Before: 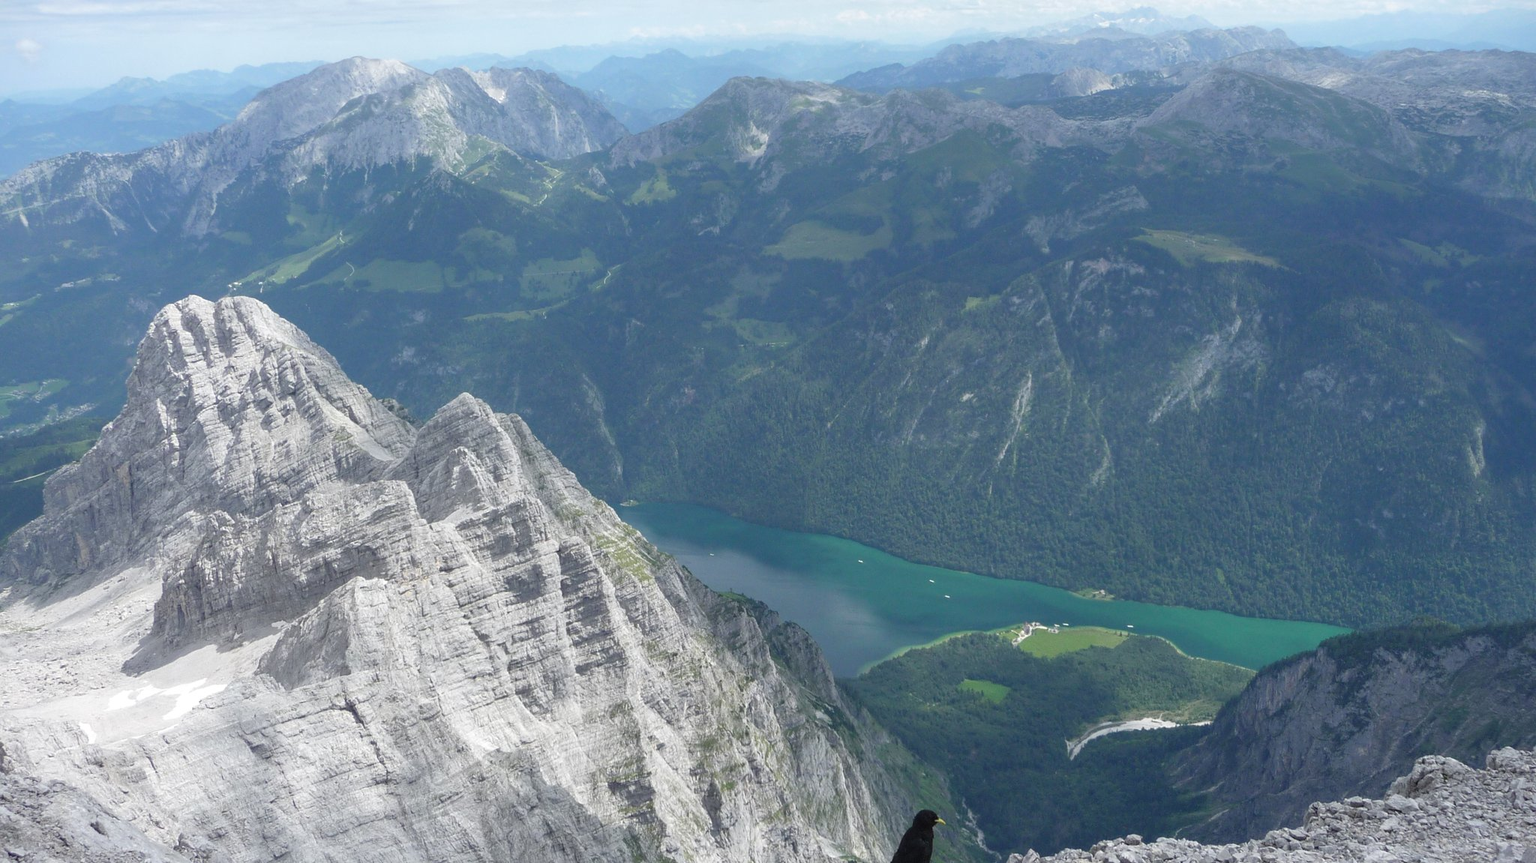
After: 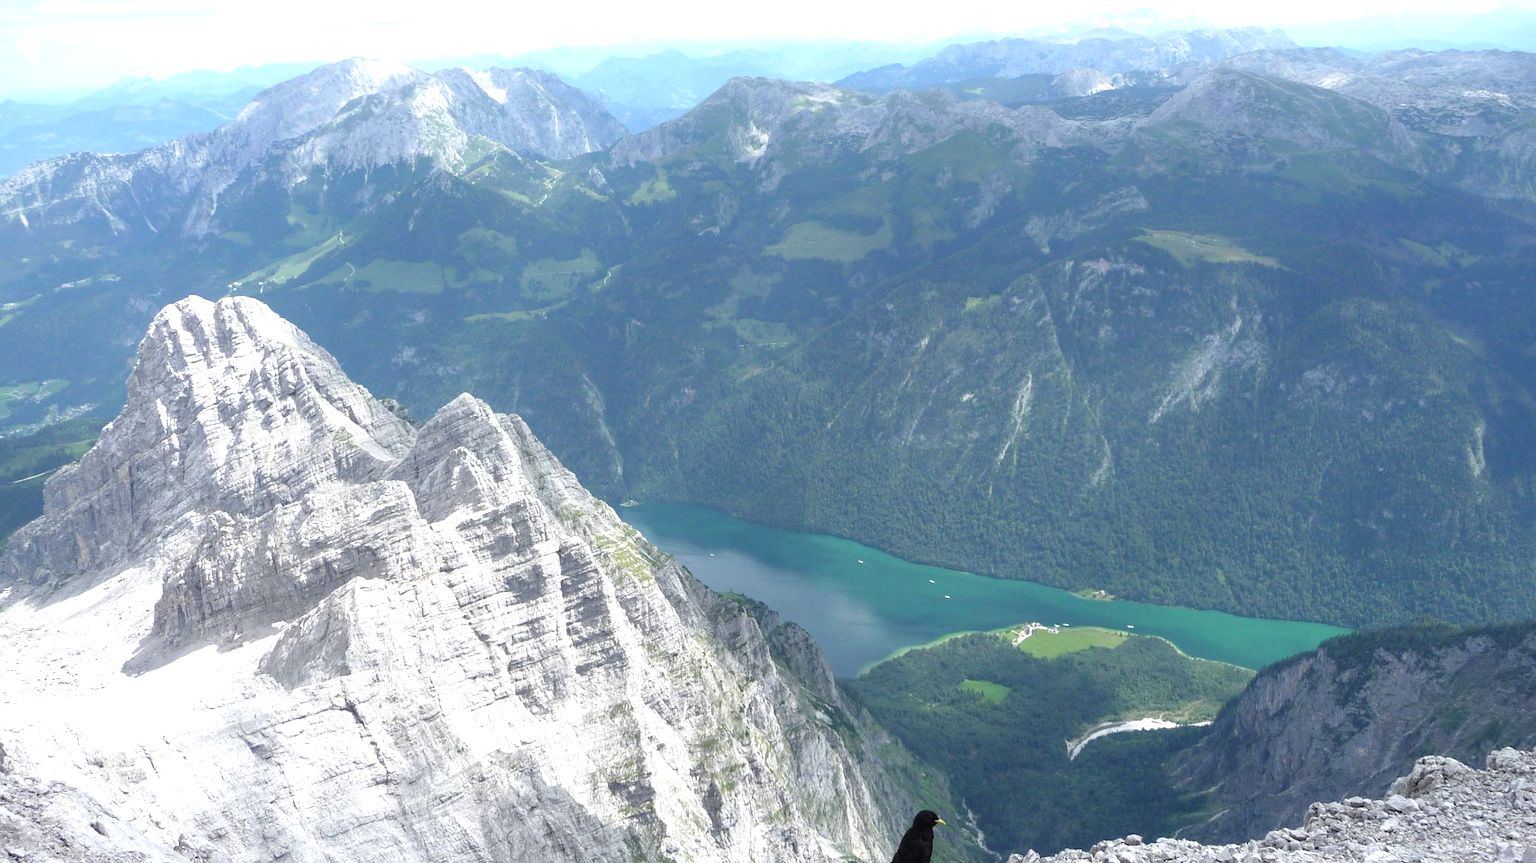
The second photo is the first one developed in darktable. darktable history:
tone equalizer: -8 EV -0.783 EV, -7 EV -0.695 EV, -6 EV -0.599 EV, -5 EV -0.389 EV, -3 EV 0.385 EV, -2 EV 0.6 EV, -1 EV 0.698 EV, +0 EV 0.734 EV
